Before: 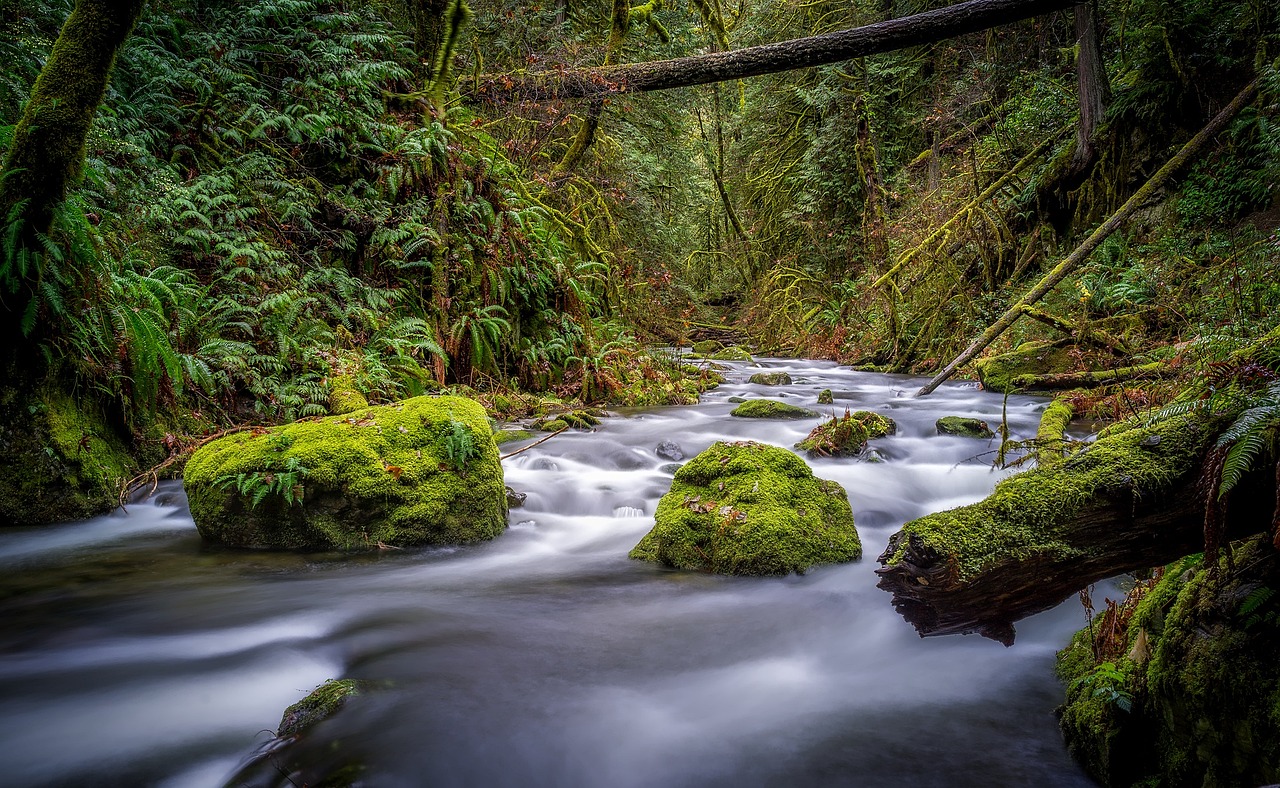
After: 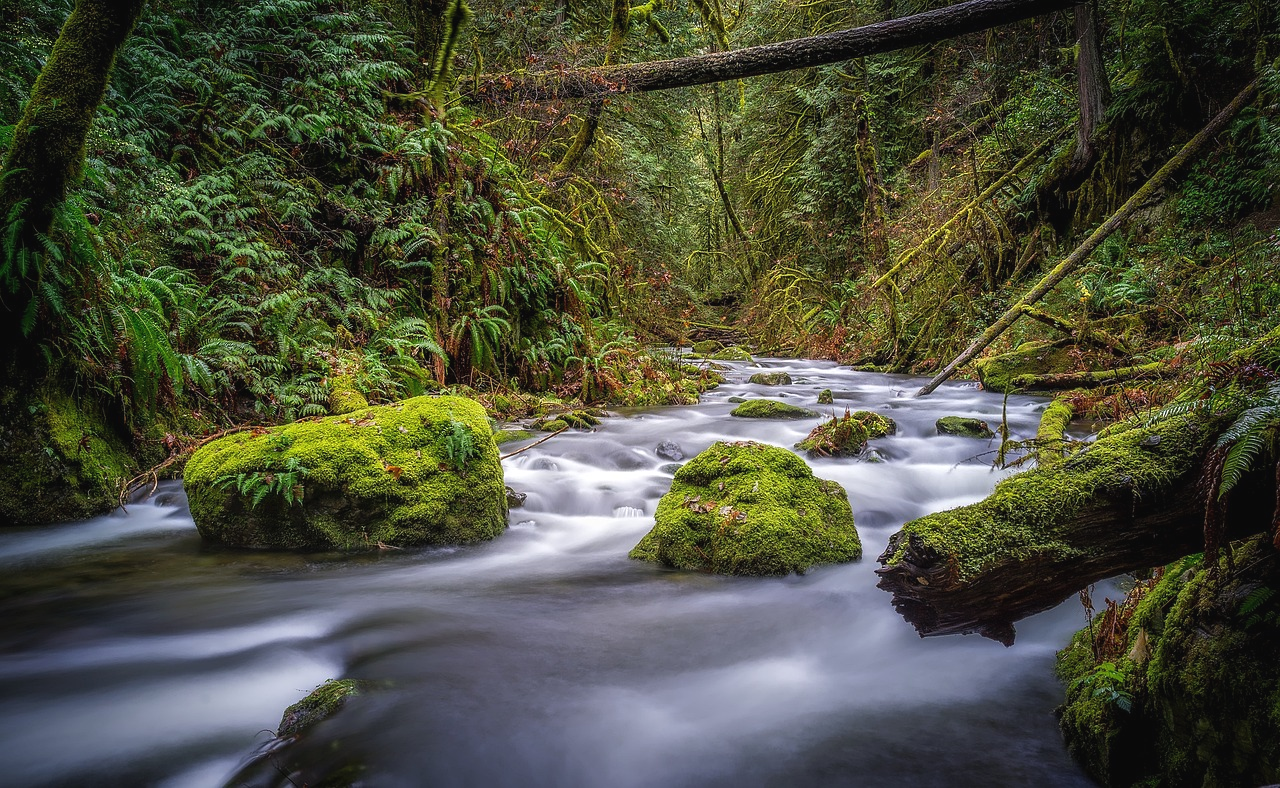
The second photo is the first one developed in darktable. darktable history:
exposure: black level correction -0.003, exposure 0.043 EV, compensate exposure bias true, compensate highlight preservation false
